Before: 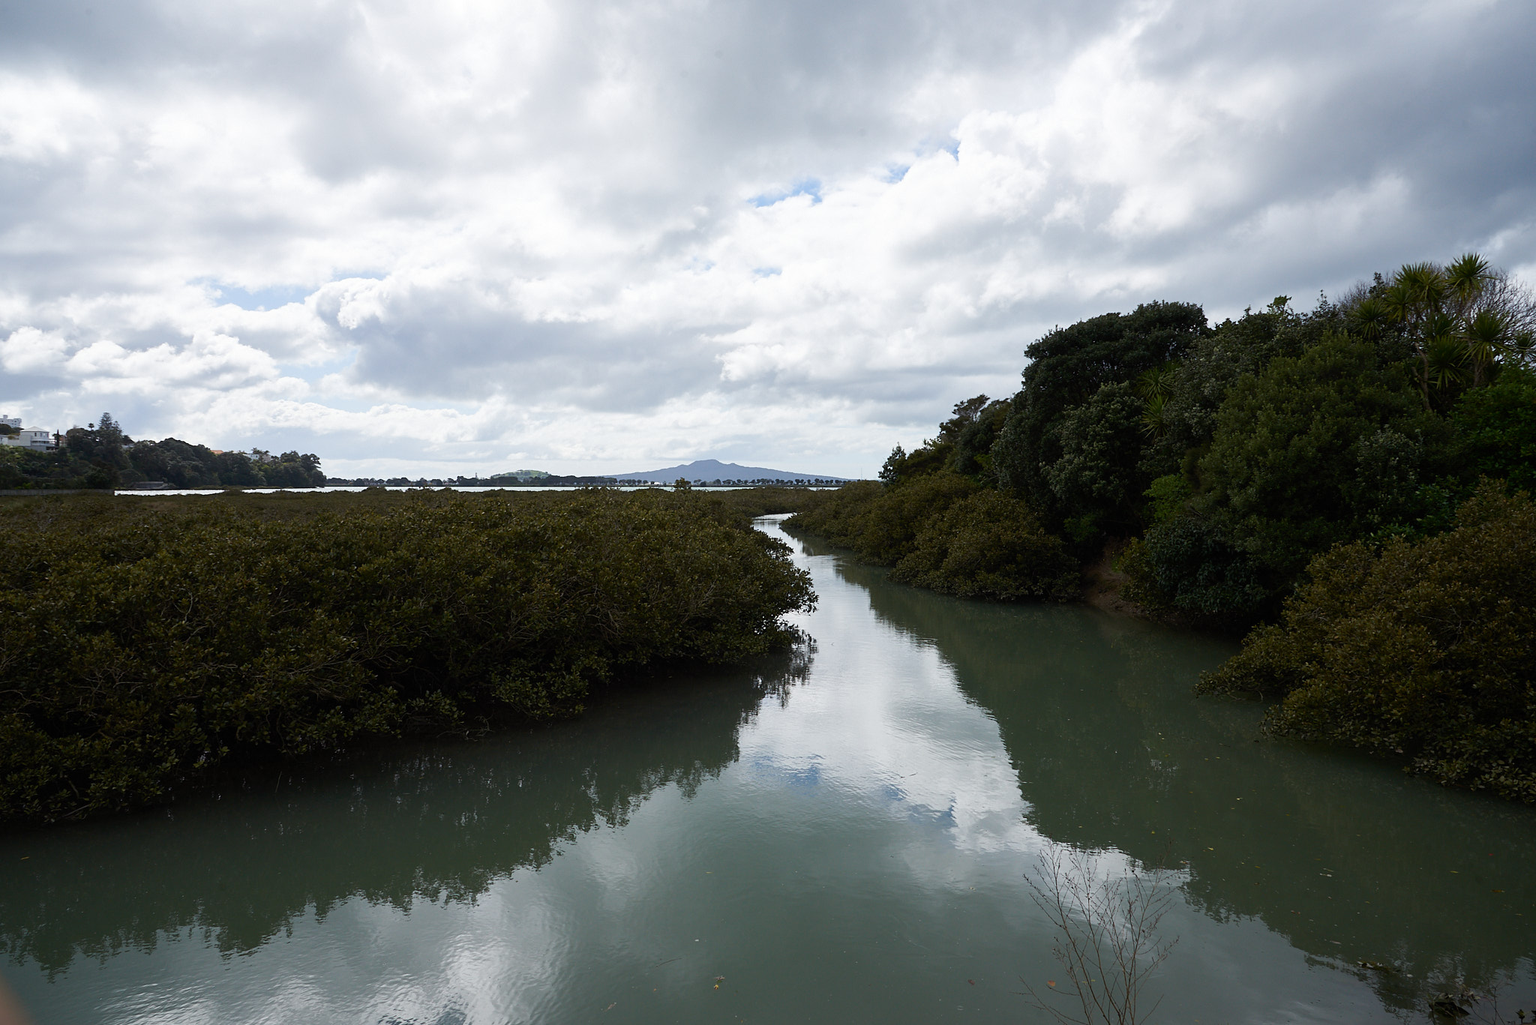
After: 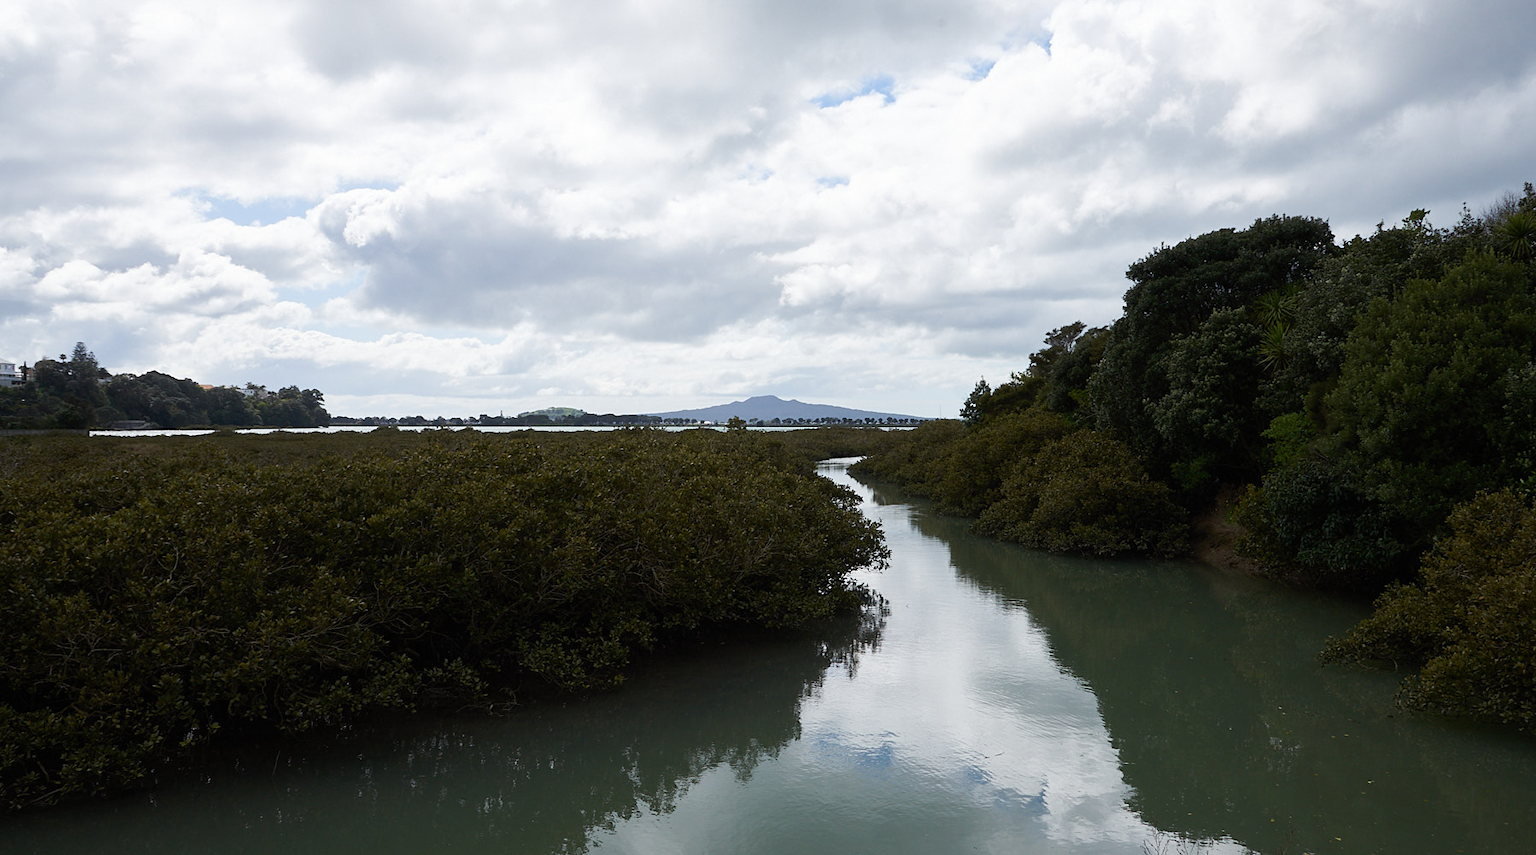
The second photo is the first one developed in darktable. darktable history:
crop and rotate: left 2.359%, top 11.044%, right 9.801%, bottom 15.671%
